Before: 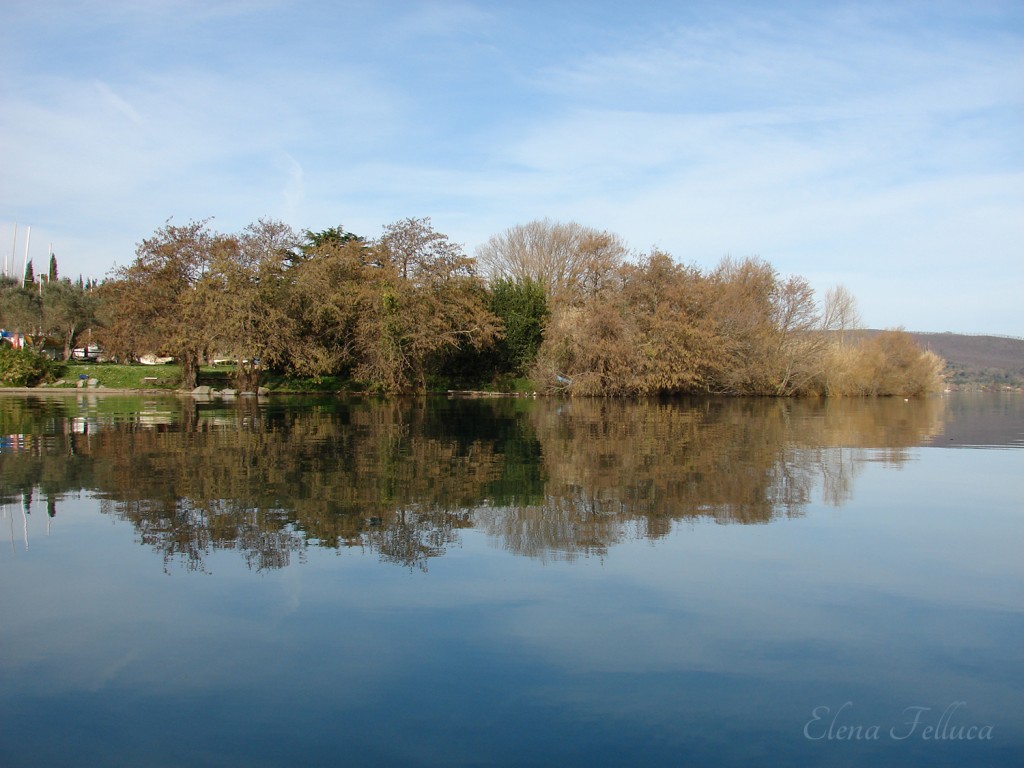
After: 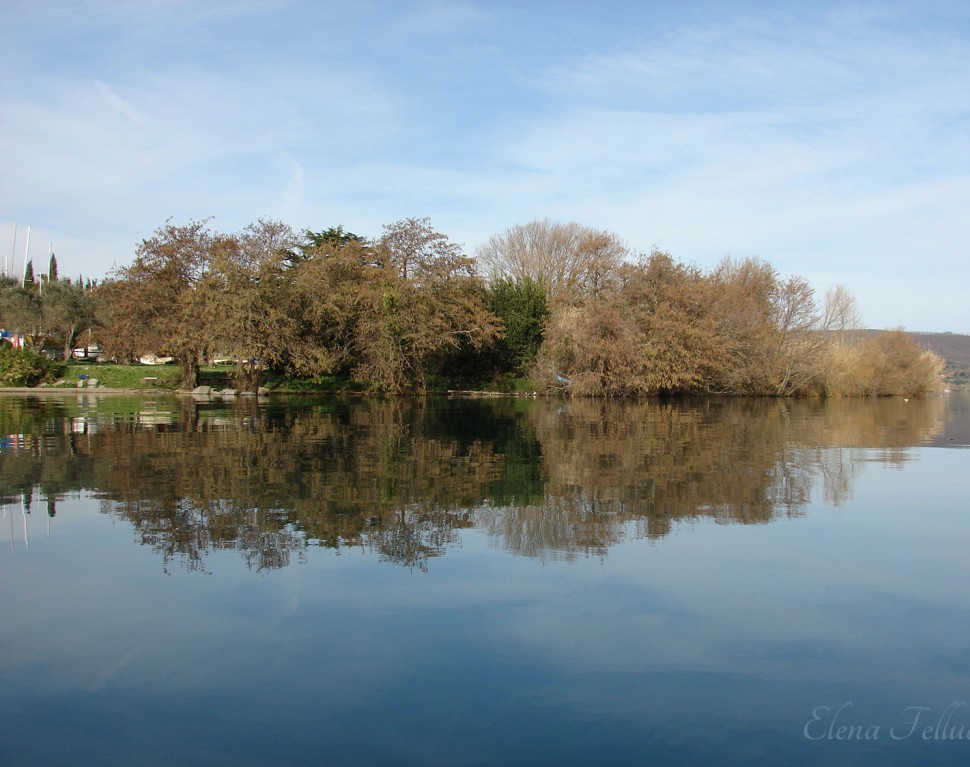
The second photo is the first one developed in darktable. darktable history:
contrast brightness saturation: saturation -0.057
exposure: black level correction 0, compensate highlight preservation false
crop and rotate: right 5.176%
